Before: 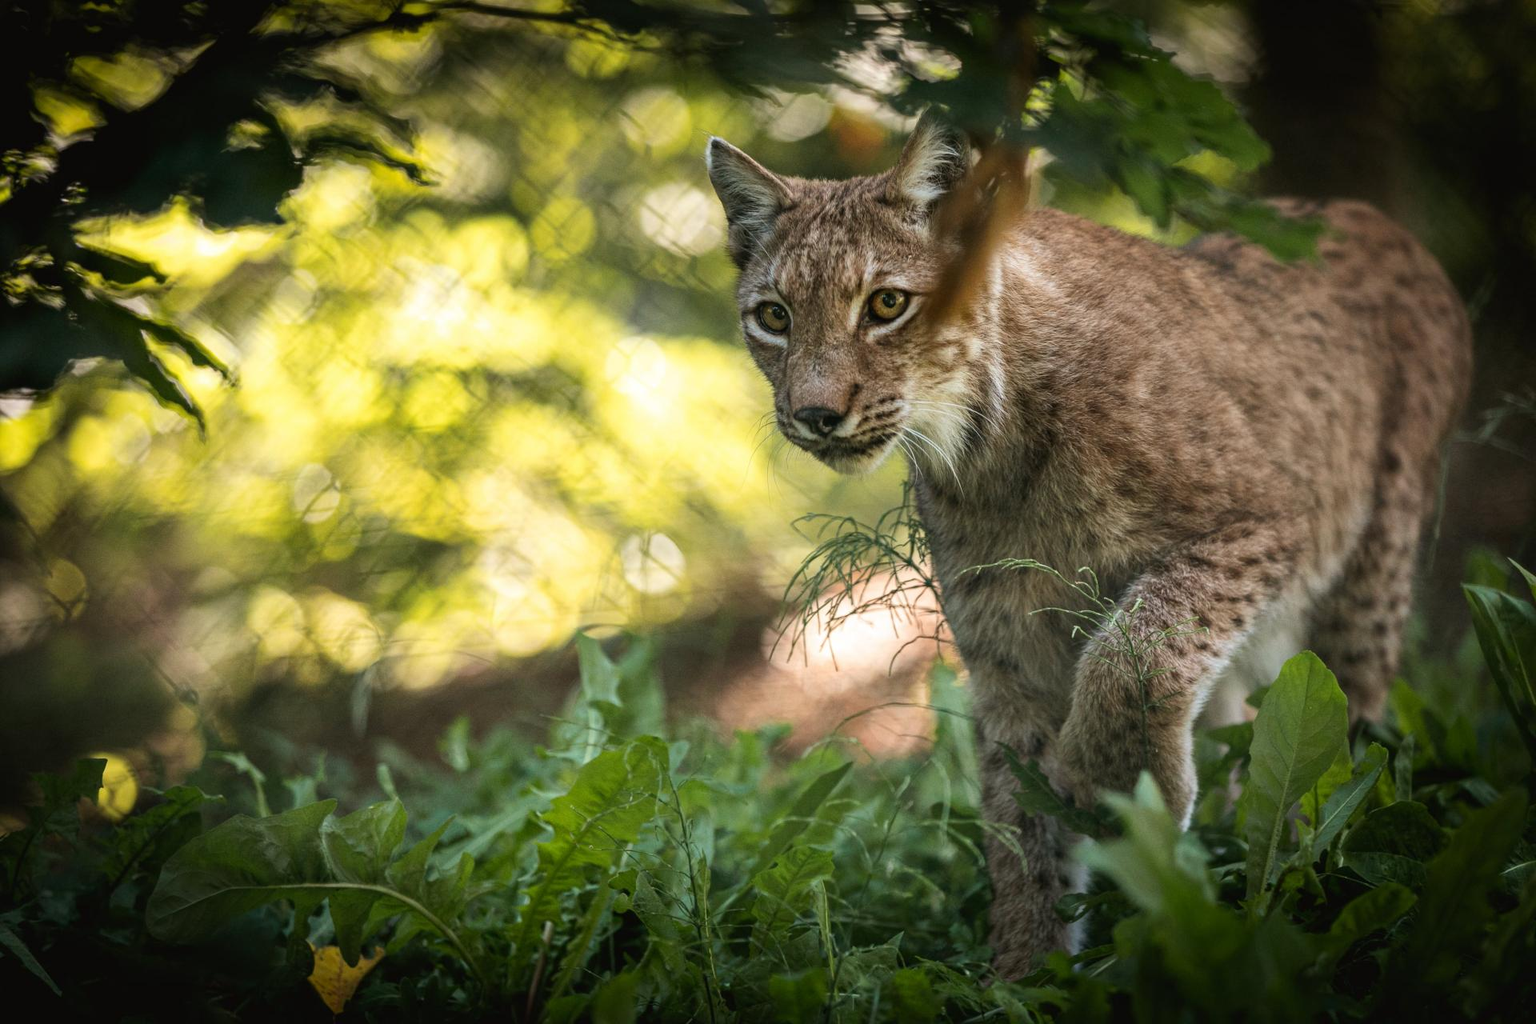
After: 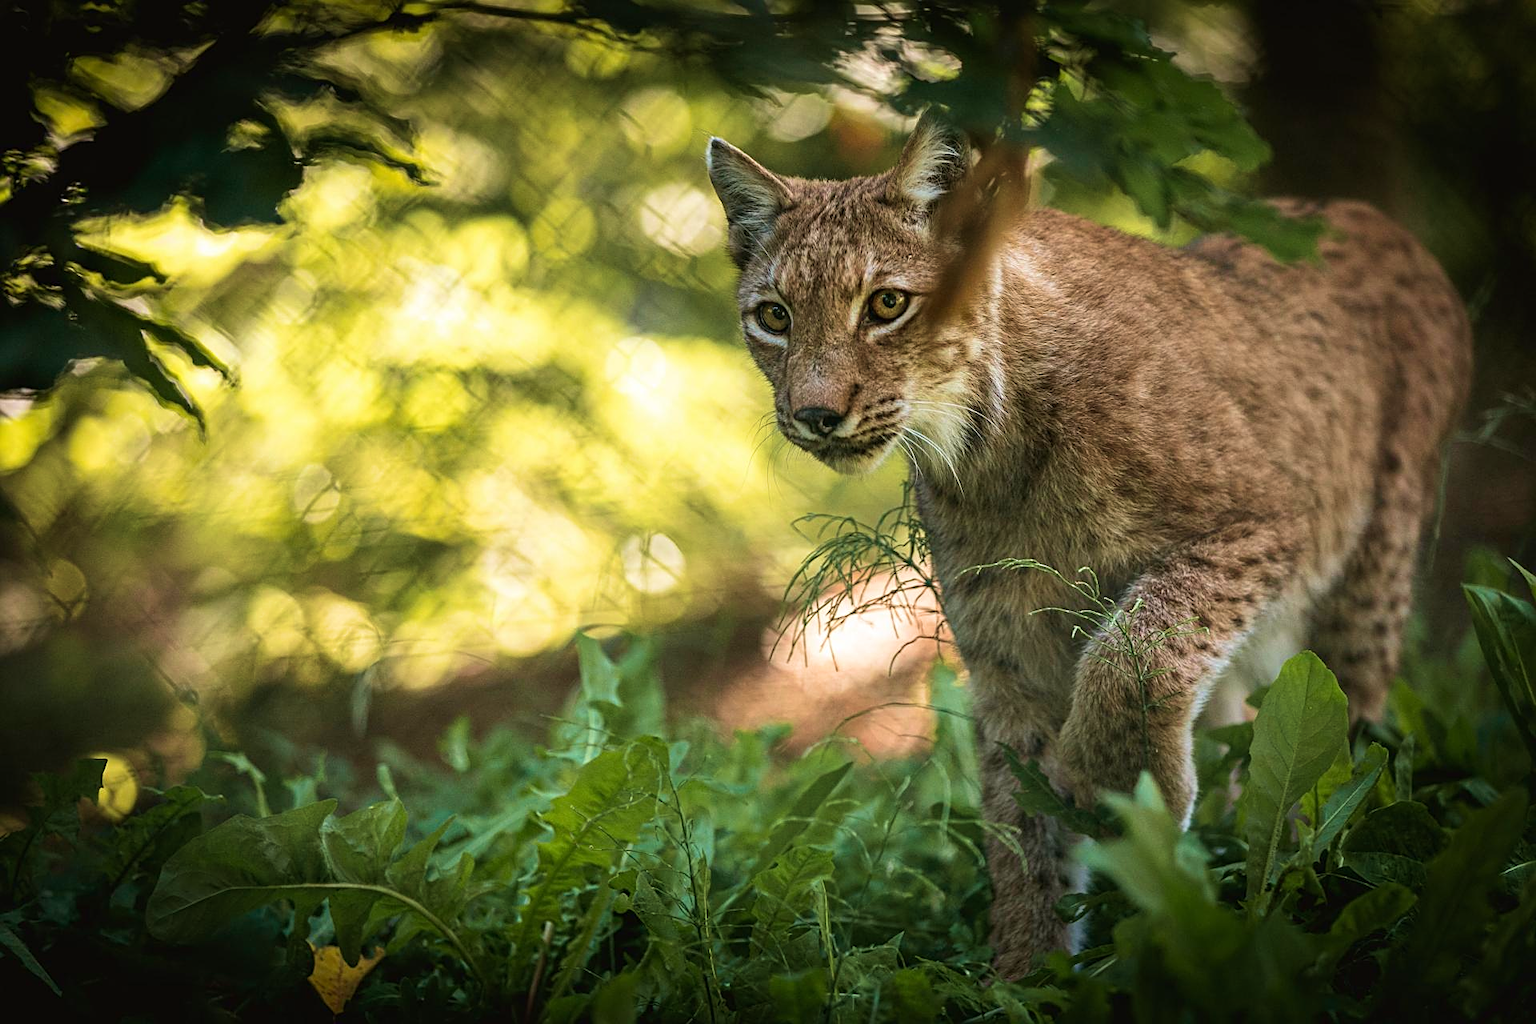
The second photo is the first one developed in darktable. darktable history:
velvia: strength 45%
sharpen: on, module defaults
